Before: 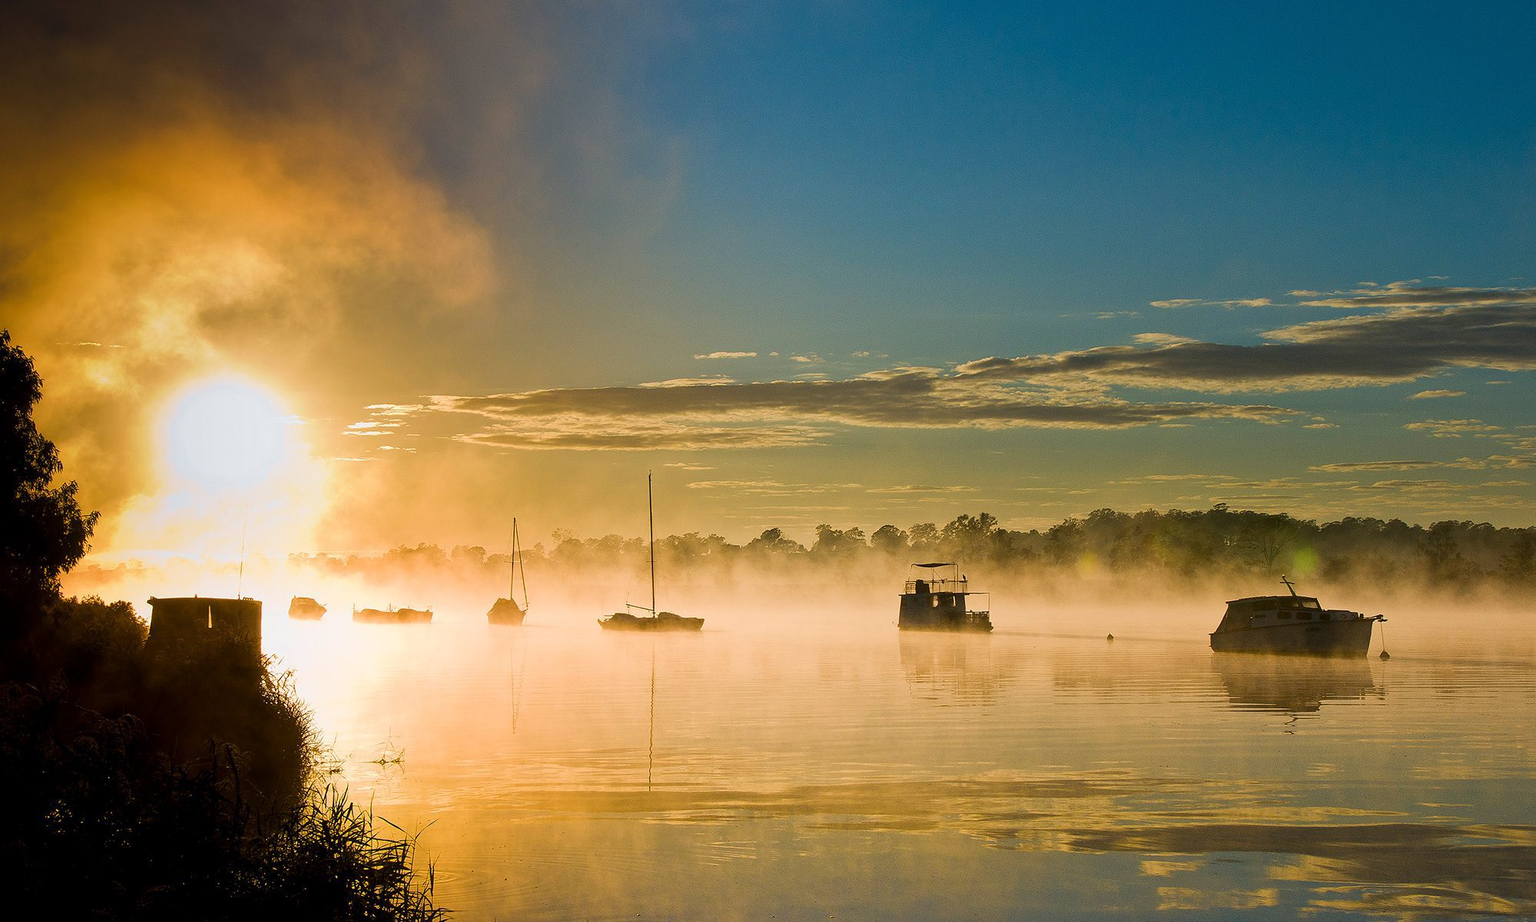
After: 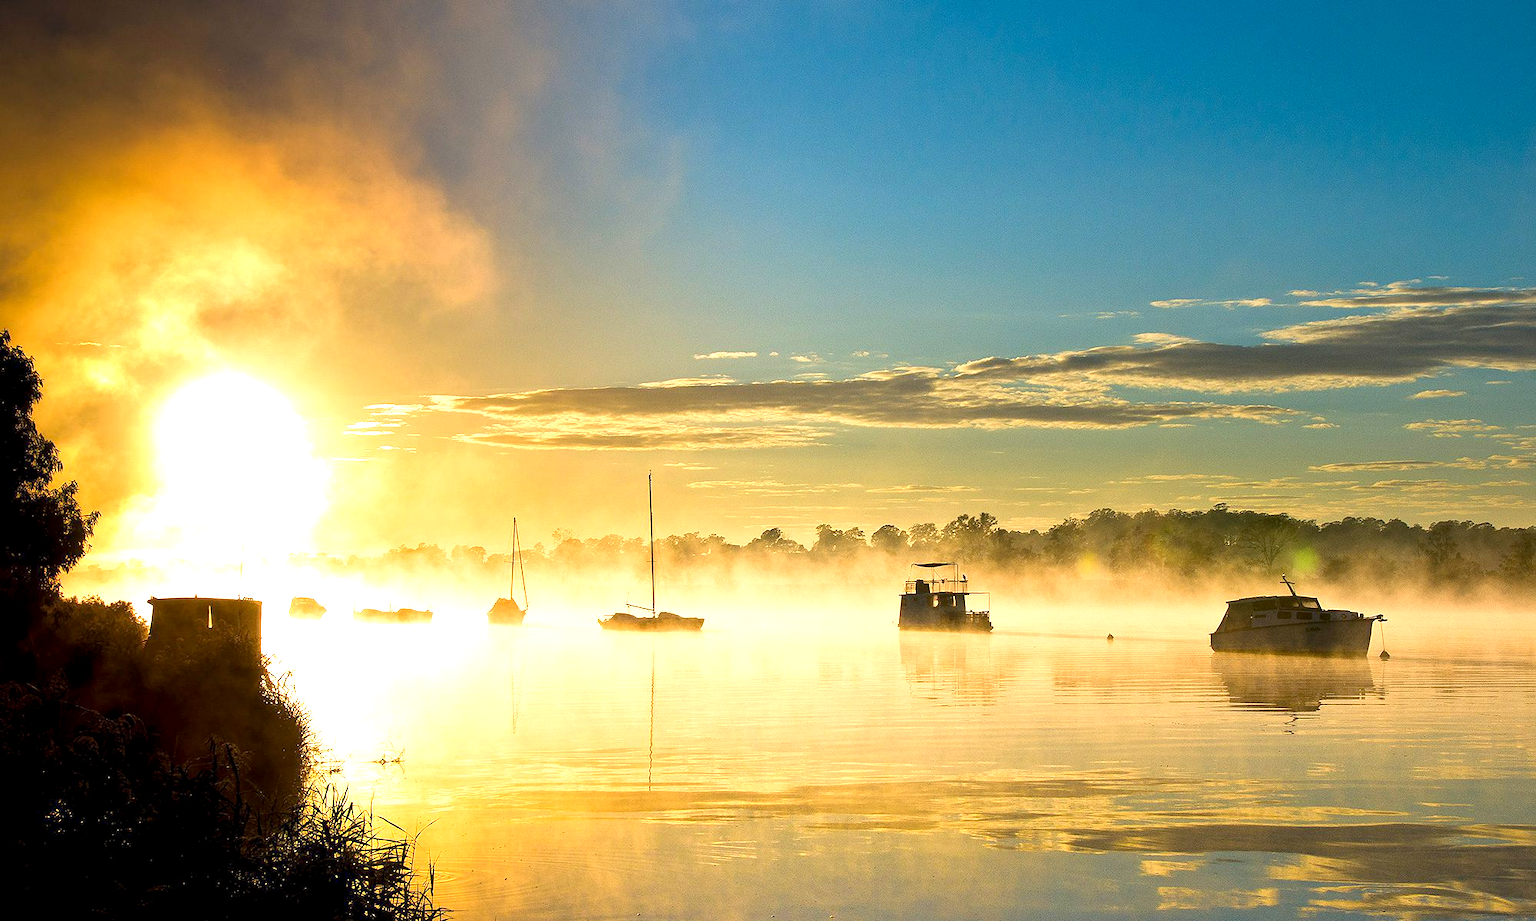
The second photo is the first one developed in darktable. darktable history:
color balance: on, module defaults
exposure: black level correction 0.001, exposure 1 EV, compensate highlight preservation false
